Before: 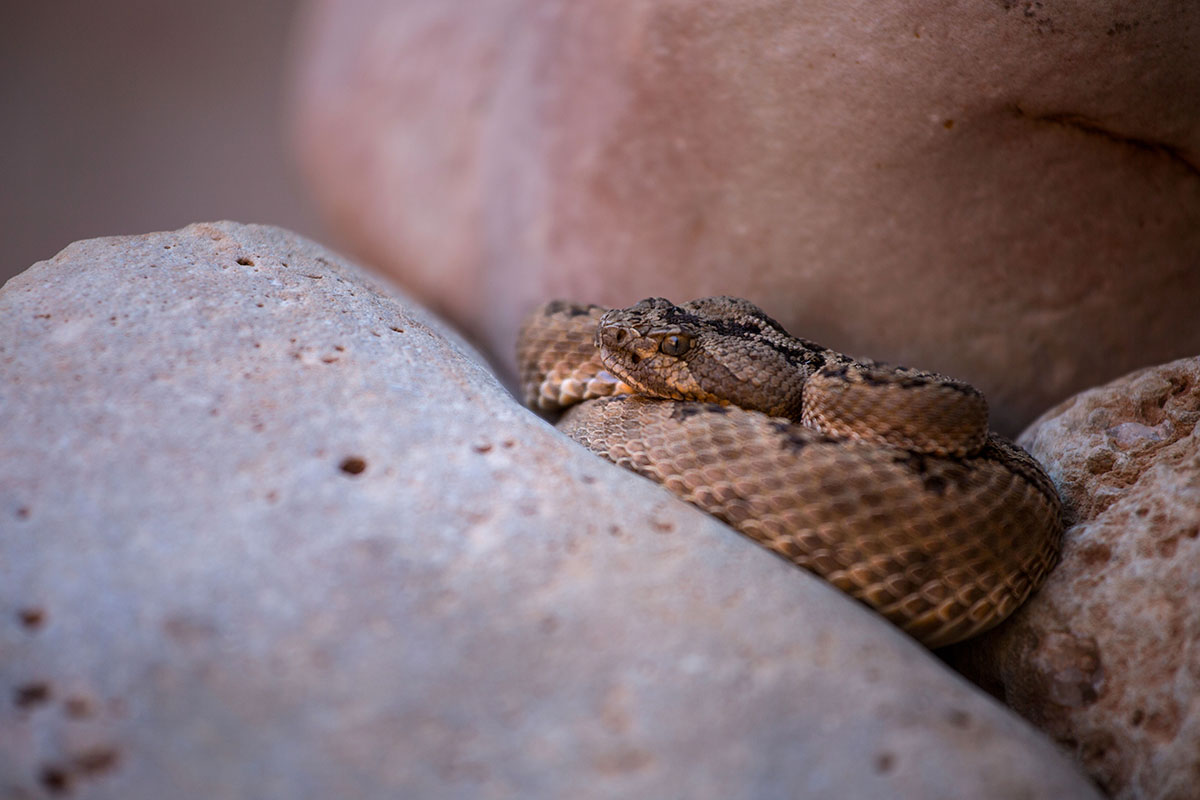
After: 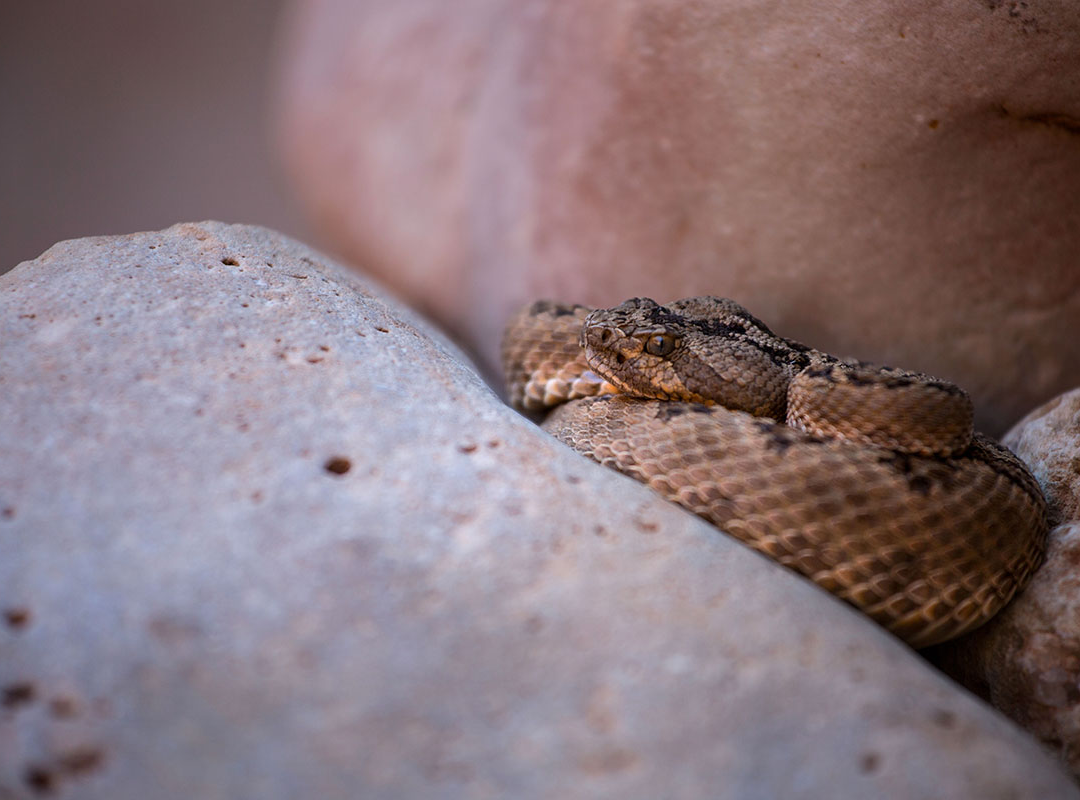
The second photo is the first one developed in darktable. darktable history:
crop and rotate: left 1.265%, right 8.694%
